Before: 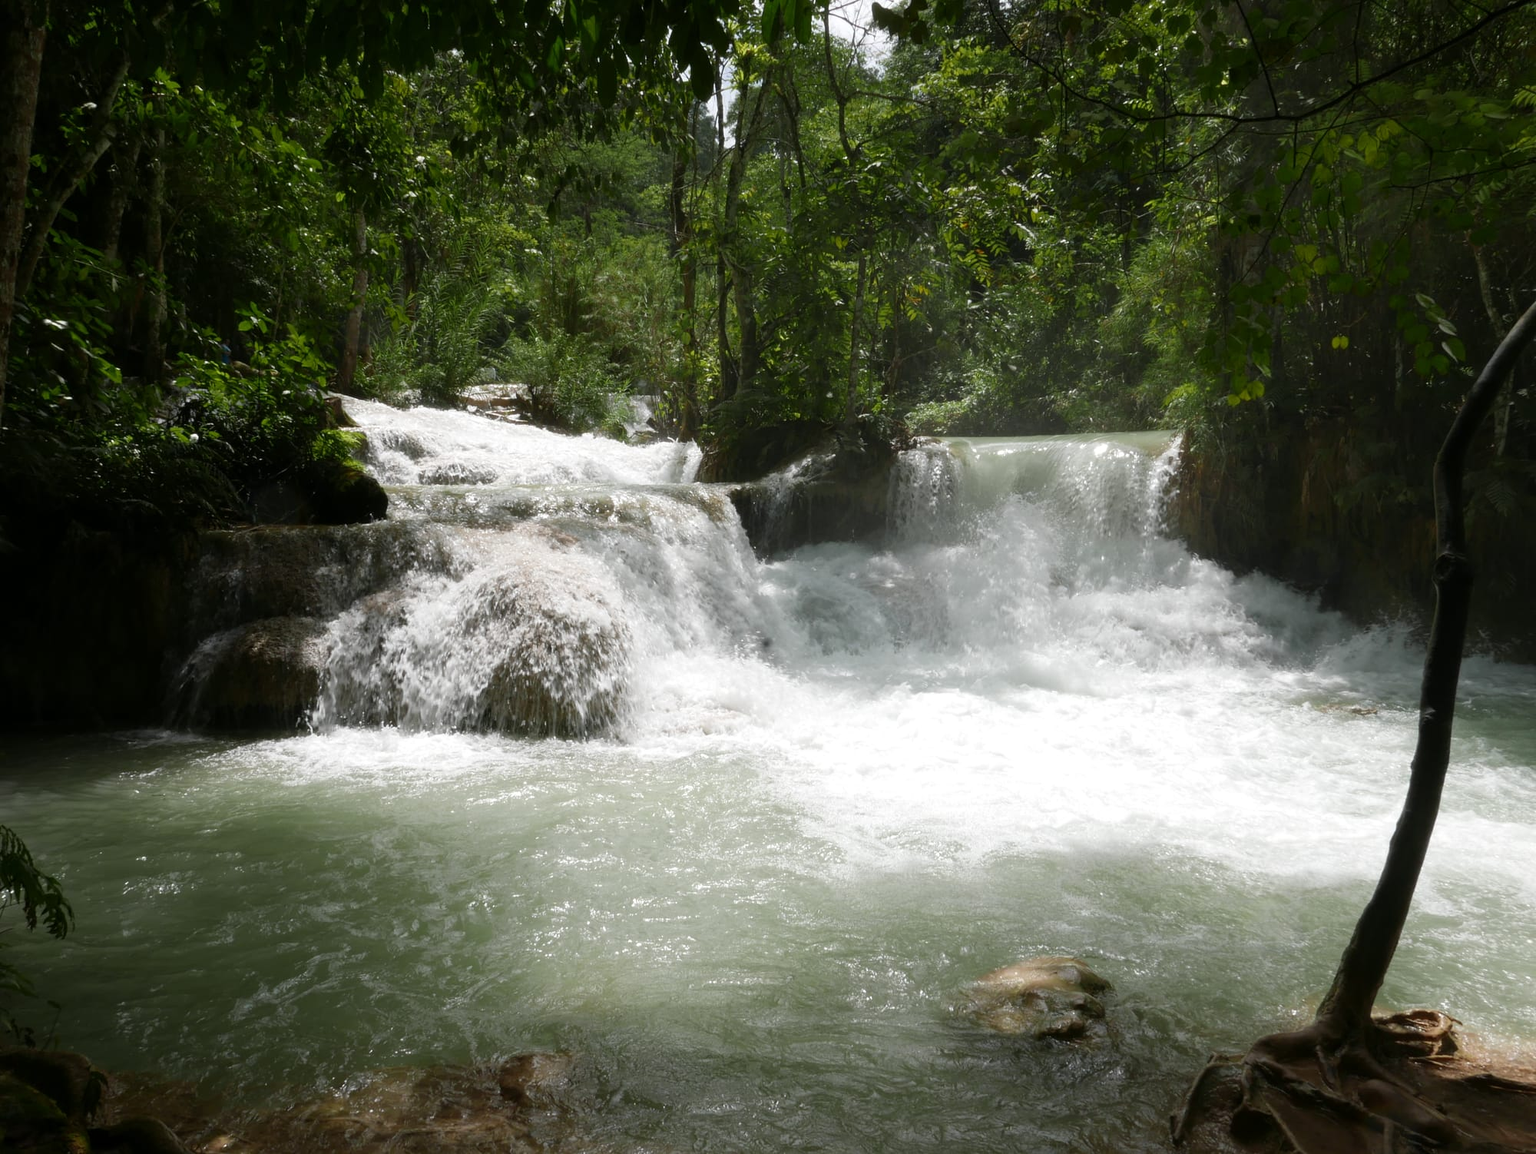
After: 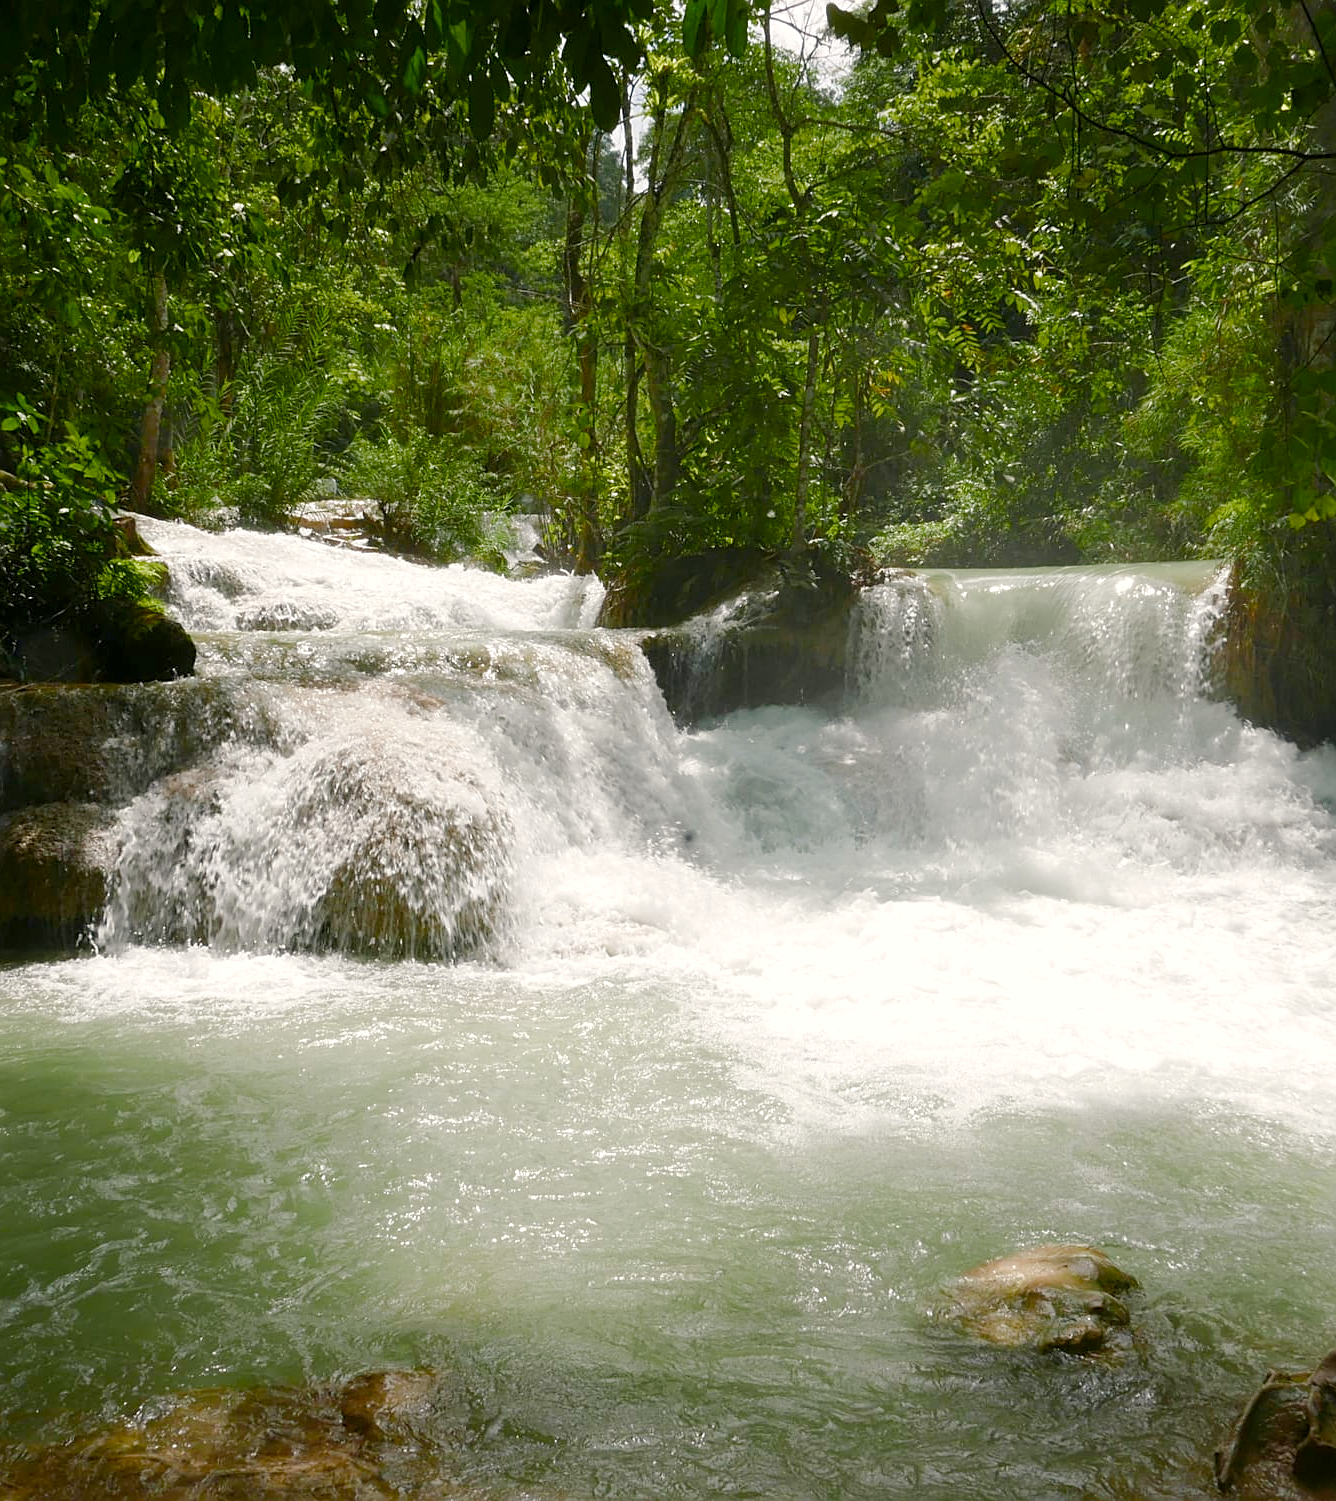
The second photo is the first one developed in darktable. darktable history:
exposure: exposure 0.296 EV, compensate highlight preservation false
sharpen: on, module defaults
crop and rotate: left 15.497%, right 17.683%
color balance rgb: highlights gain › chroma 2.015%, highlights gain › hue 73.38°, linear chroma grading › global chroma 14.458%, perceptual saturation grading › global saturation 20%, perceptual saturation grading › highlights -49.808%, perceptual saturation grading › shadows 26.104%, perceptual brilliance grading › mid-tones 10.923%, perceptual brilliance grading › shadows 14.699%, contrast -9.656%
